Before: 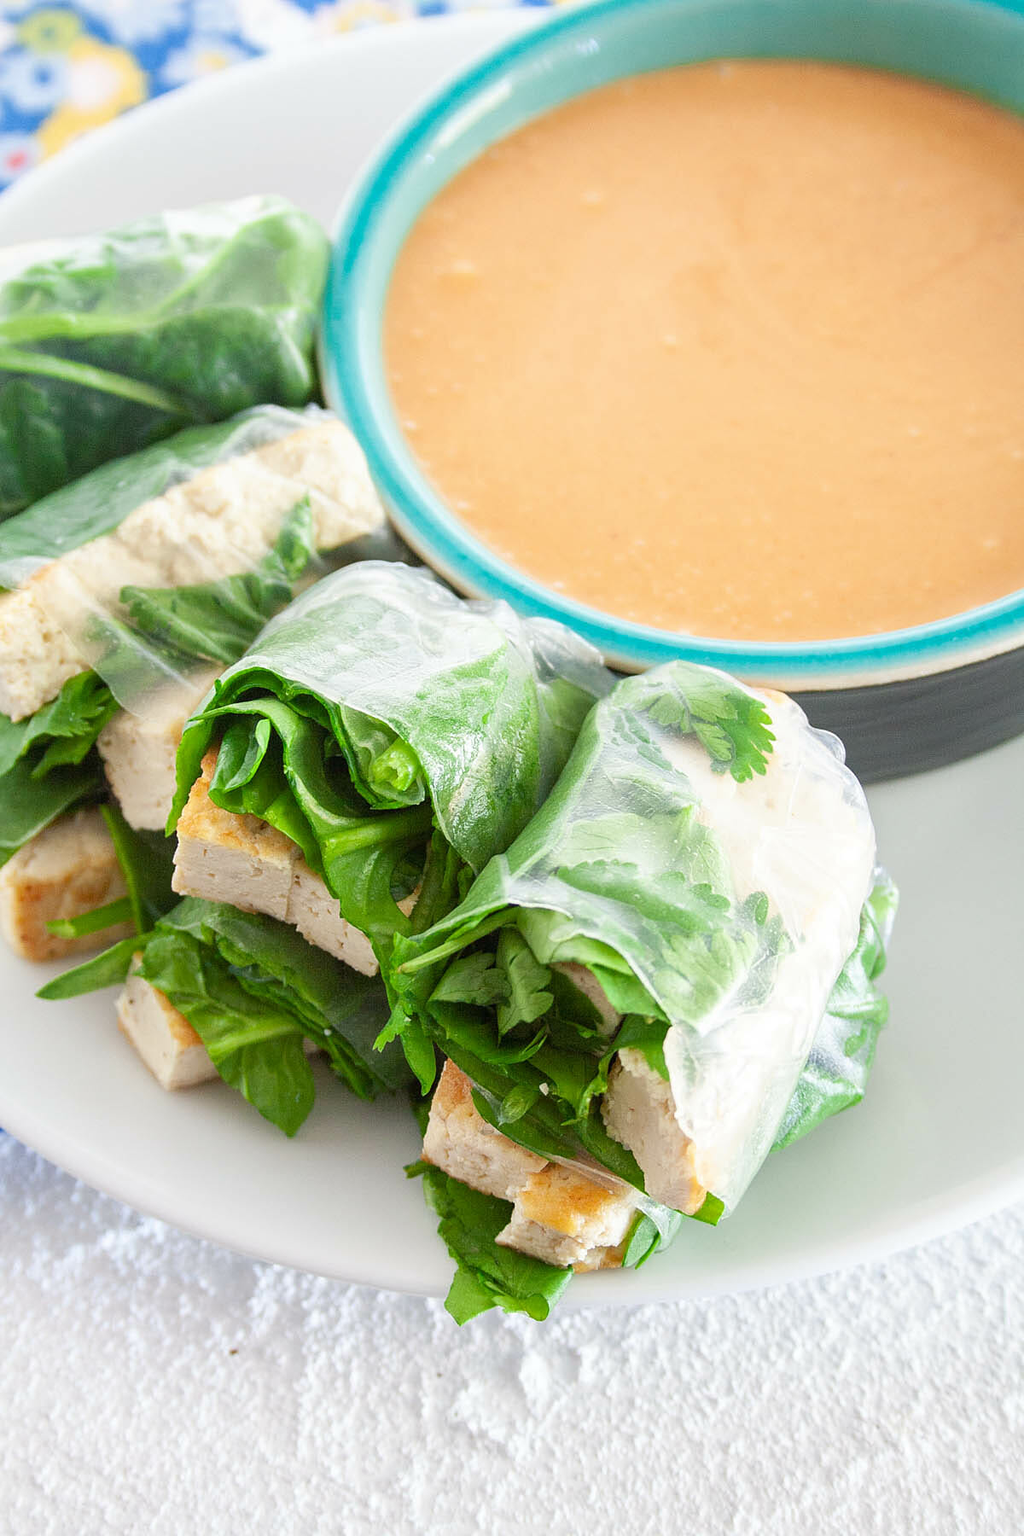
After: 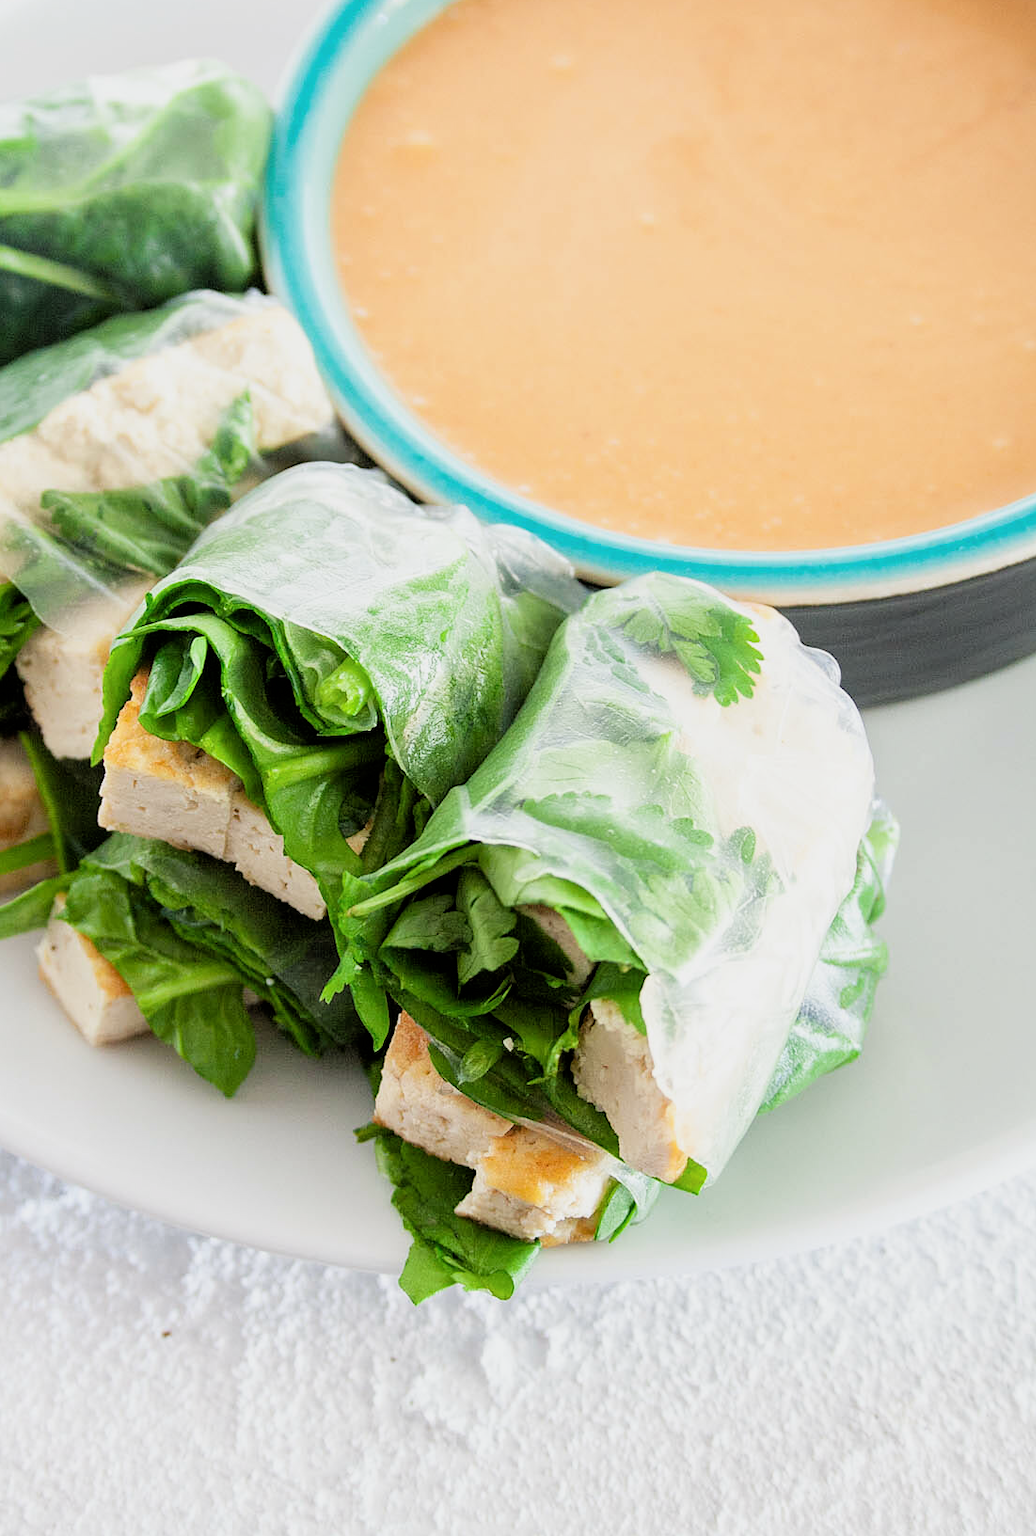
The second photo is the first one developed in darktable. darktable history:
crop and rotate: left 8.116%, top 9.252%
filmic rgb: black relative exposure -5.01 EV, white relative exposure 3.2 EV, threshold 3.03 EV, hardness 3.43, contrast 1.187, highlights saturation mix -48.76%, enable highlight reconstruction true
